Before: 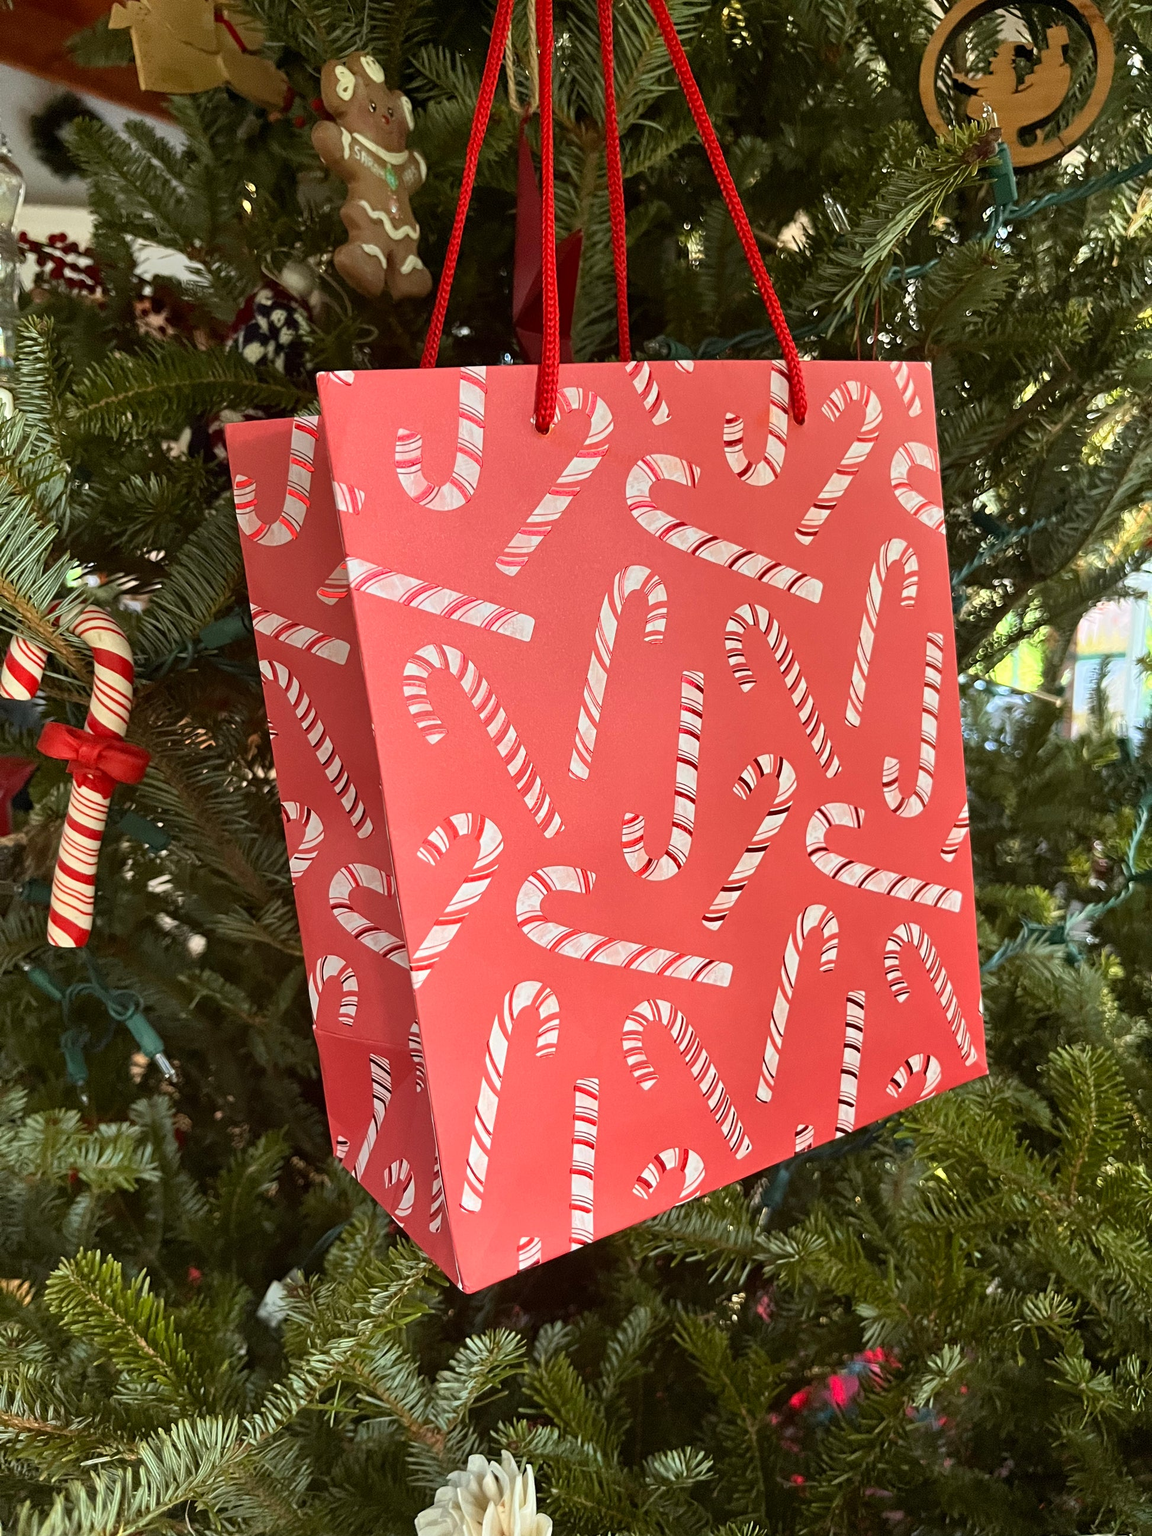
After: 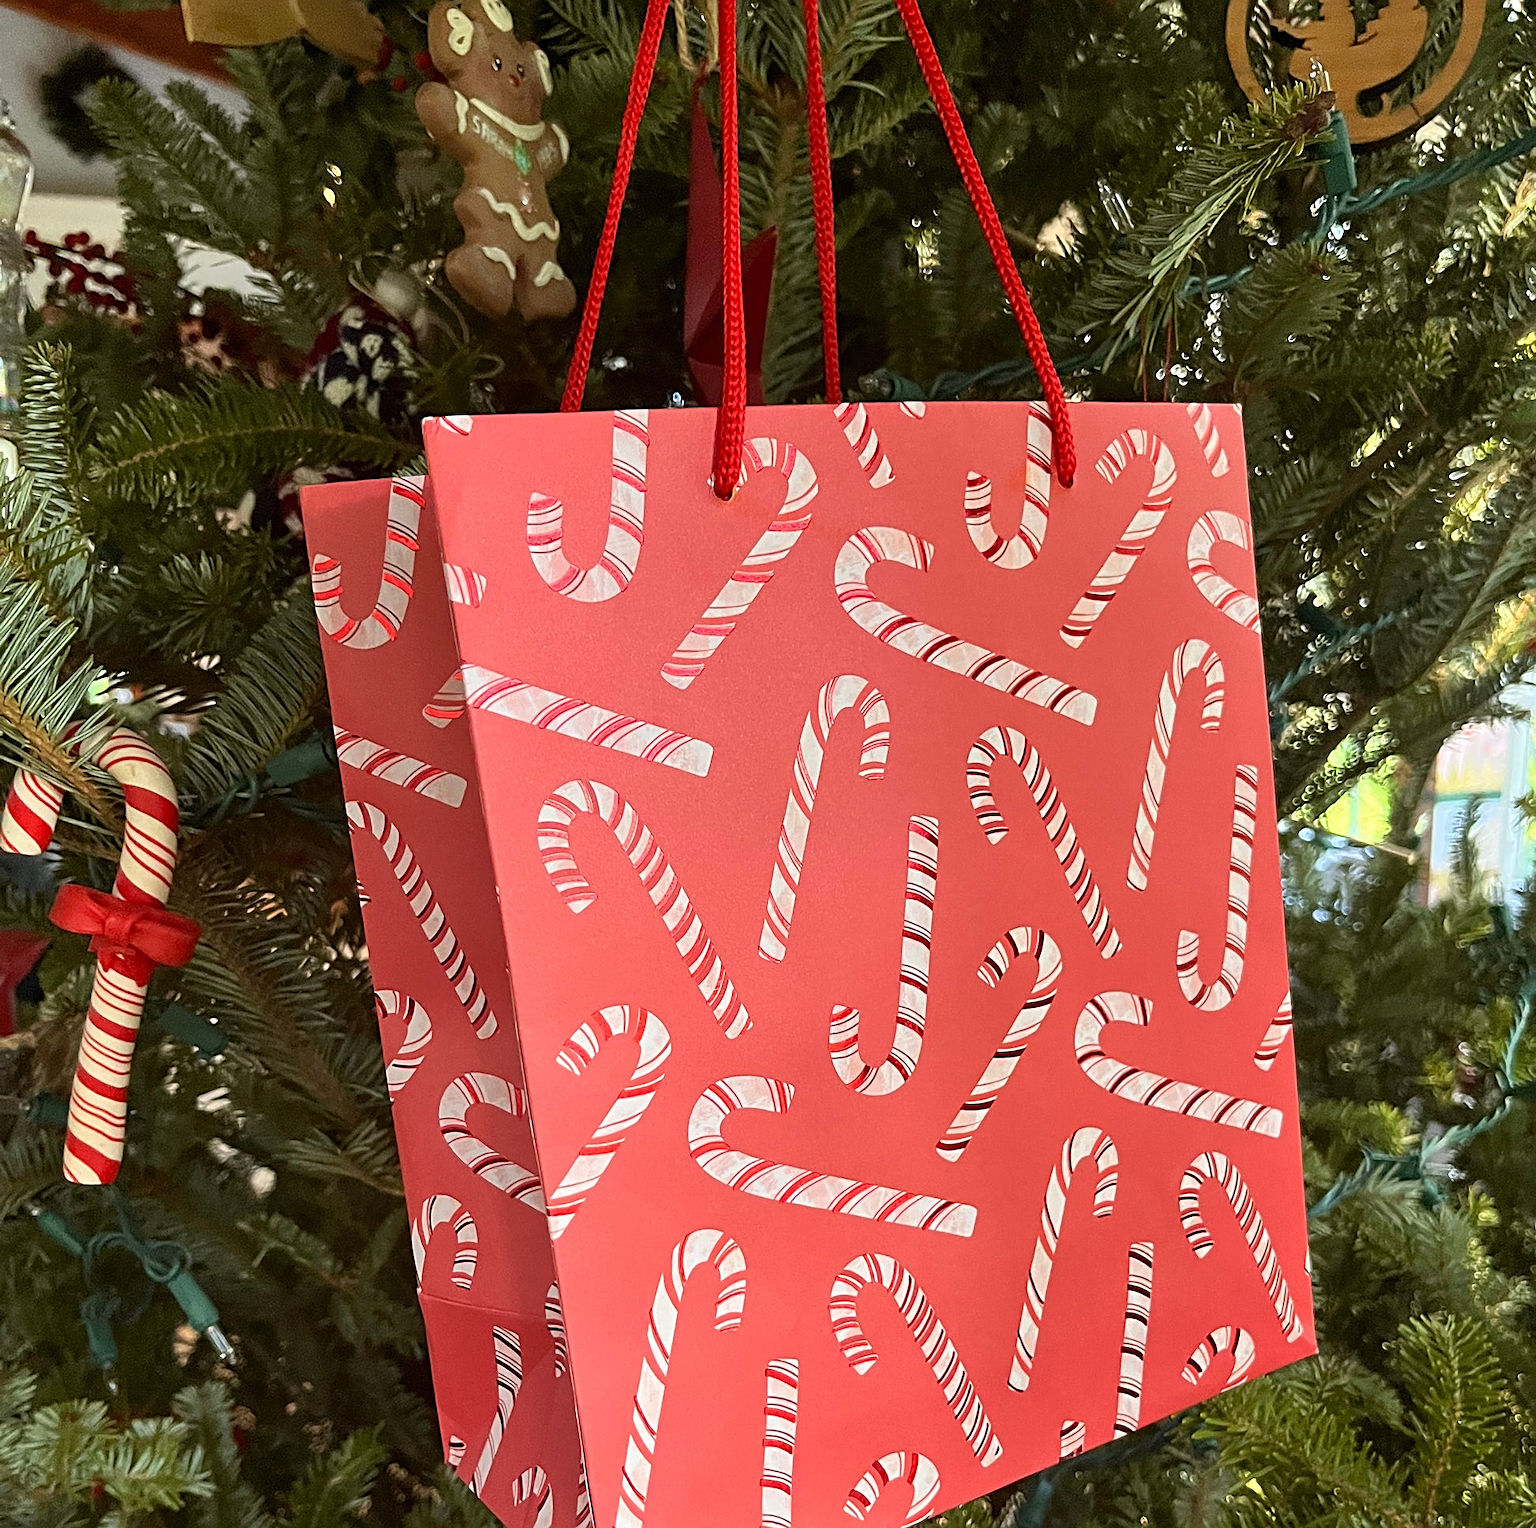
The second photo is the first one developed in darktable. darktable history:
sharpen: on, module defaults
crop: top 3.876%, bottom 21.452%
